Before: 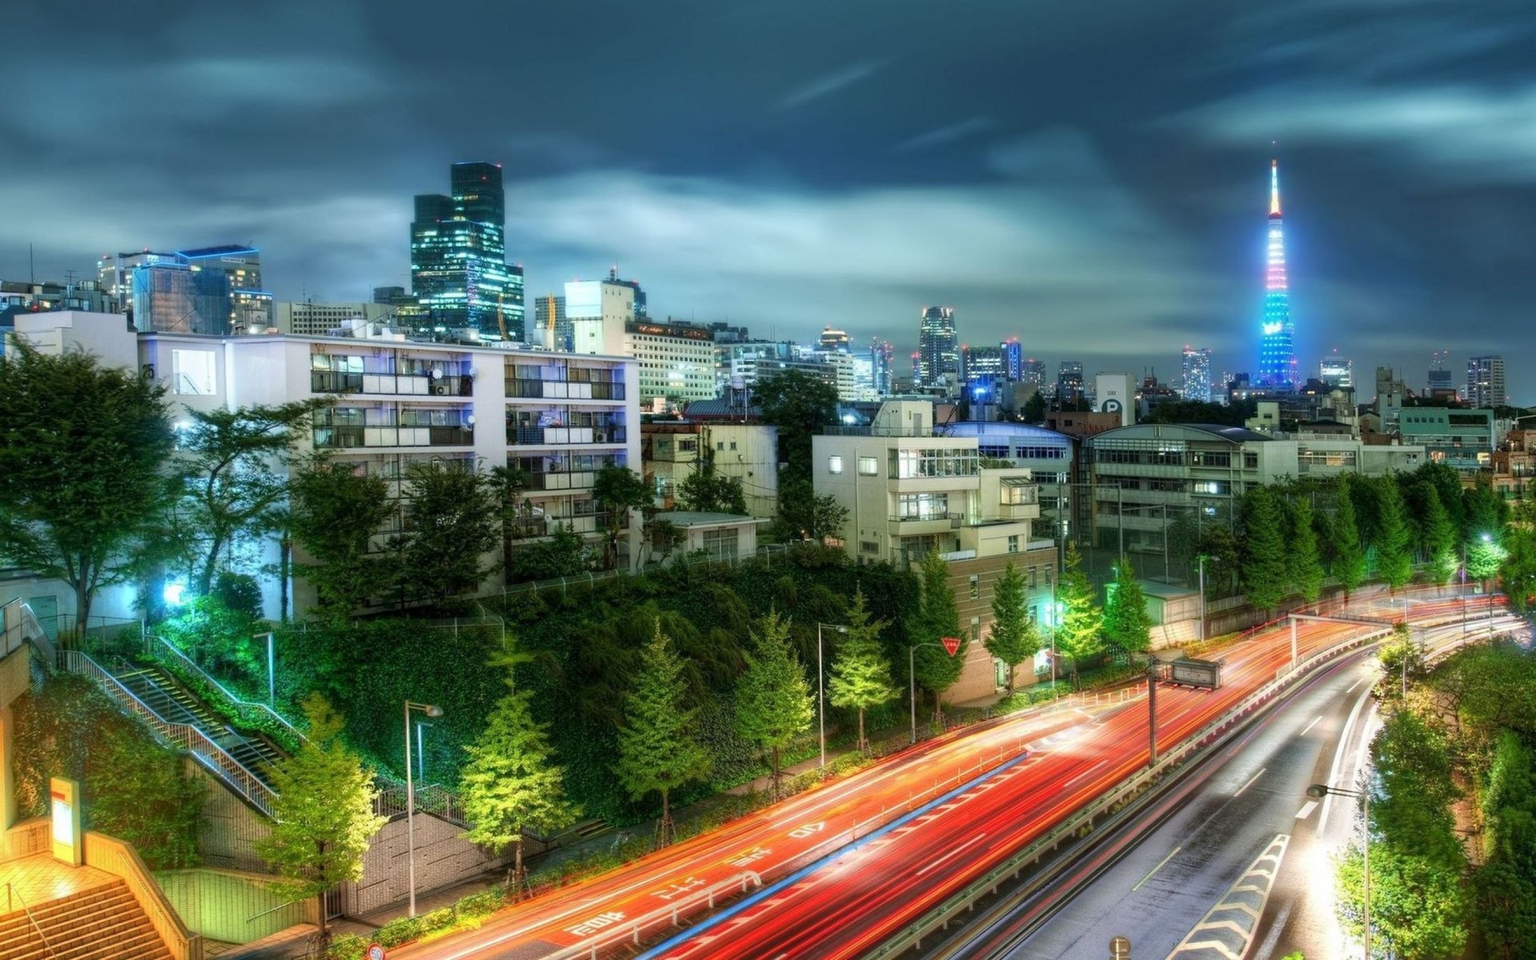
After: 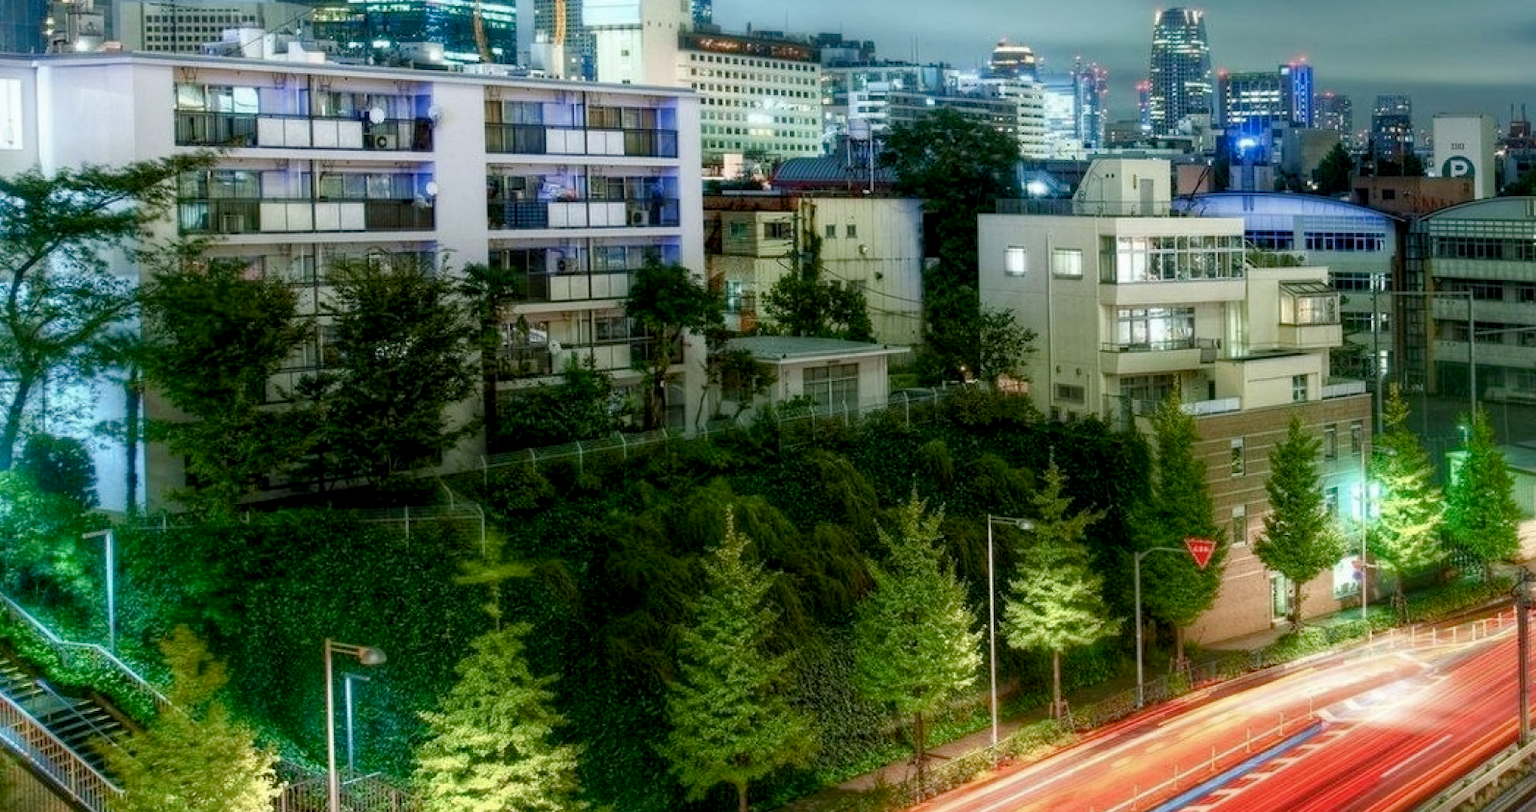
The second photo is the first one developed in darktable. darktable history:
color balance rgb: global offset › luminance -0.472%, perceptual saturation grading › global saturation -0.103%, perceptual saturation grading › highlights -32.654%, perceptual saturation grading › mid-tones 5.187%, perceptual saturation grading › shadows 16.899%, global vibrance 20%
crop: left 13.172%, top 31.488%, right 24.439%, bottom 15.64%
